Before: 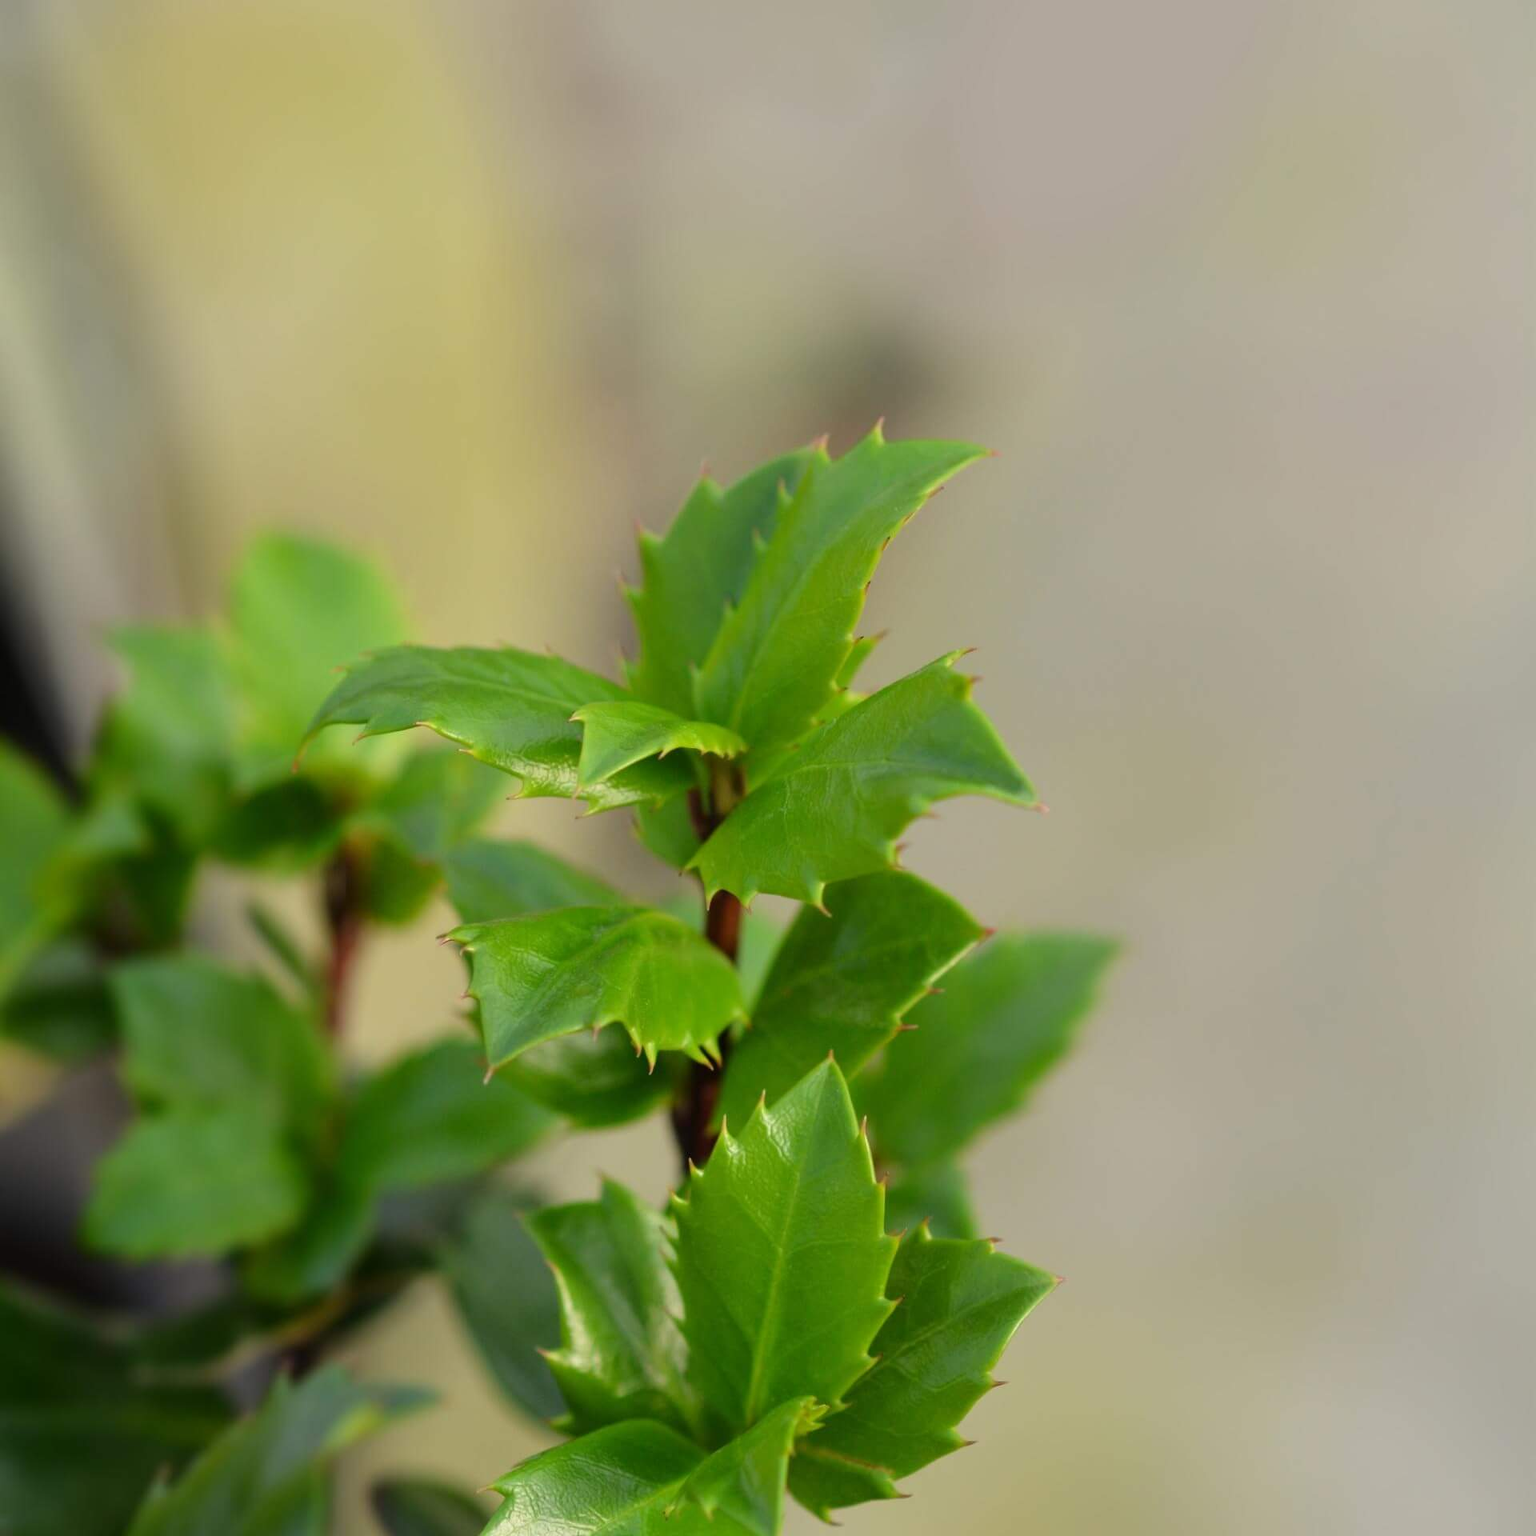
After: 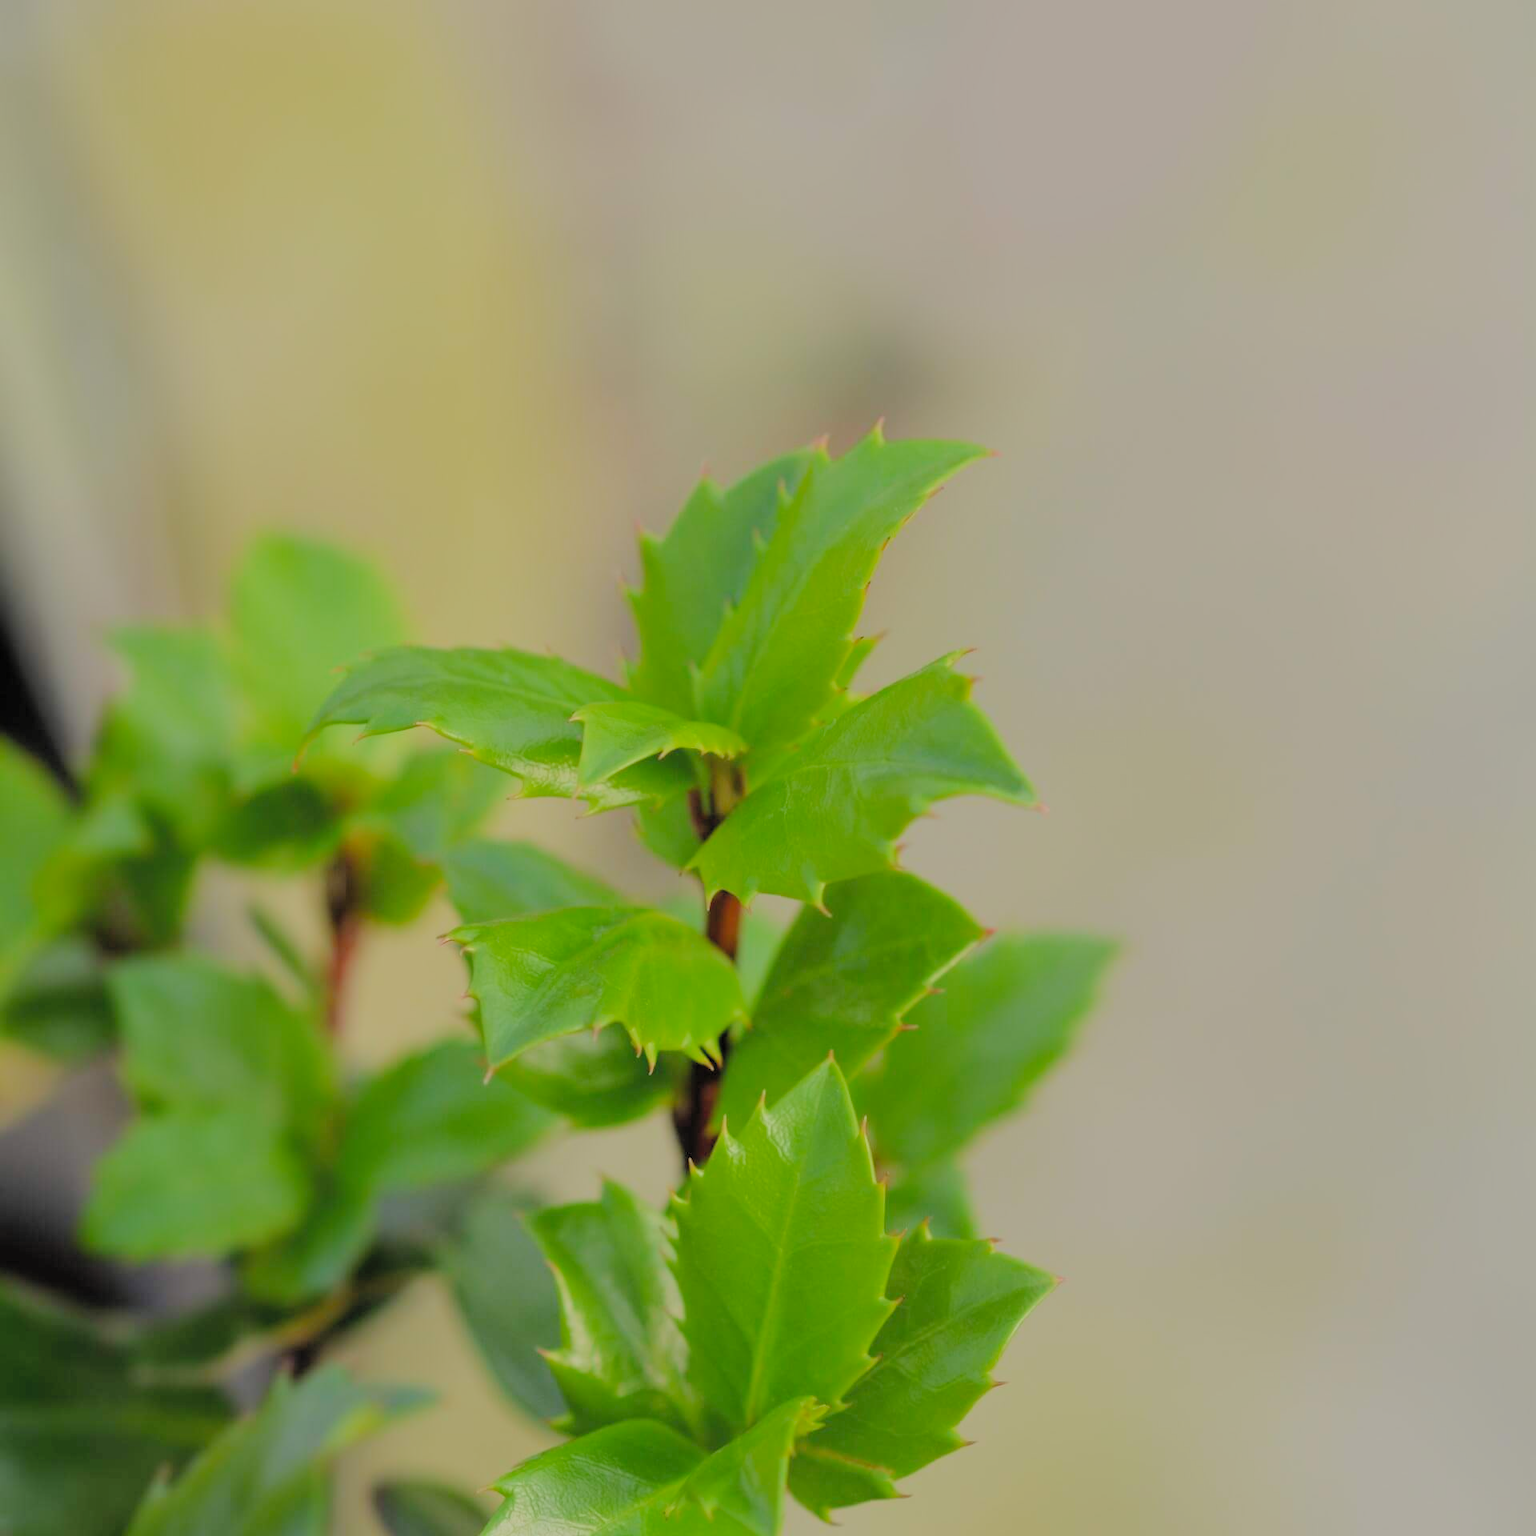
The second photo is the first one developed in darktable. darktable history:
exposure: compensate exposure bias true, compensate highlight preservation false
contrast brightness saturation: brightness 0.144
filmic rgb: middle gray luminance 2.67%, black relative exposure -9.89 EV, white relative exposure 6.99 EV, dynamic range scaling 9.9%, target black luminance 0%, hardness 3.17, latitude 44.32%, contrast 0.672, highlights saturation mix 3.79%, shadows ↔ highlights balance 13.86%, color science v4 (2020), contrast in shadows soft, contrast in highlights soft
